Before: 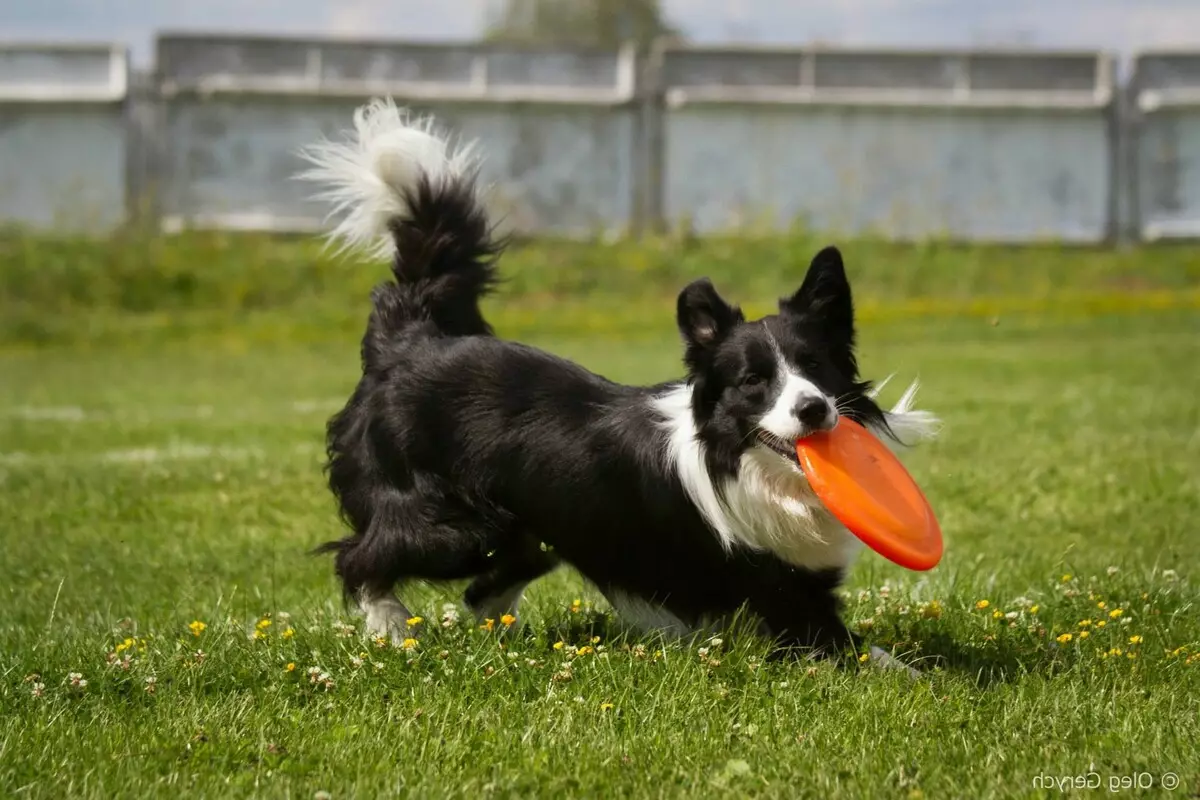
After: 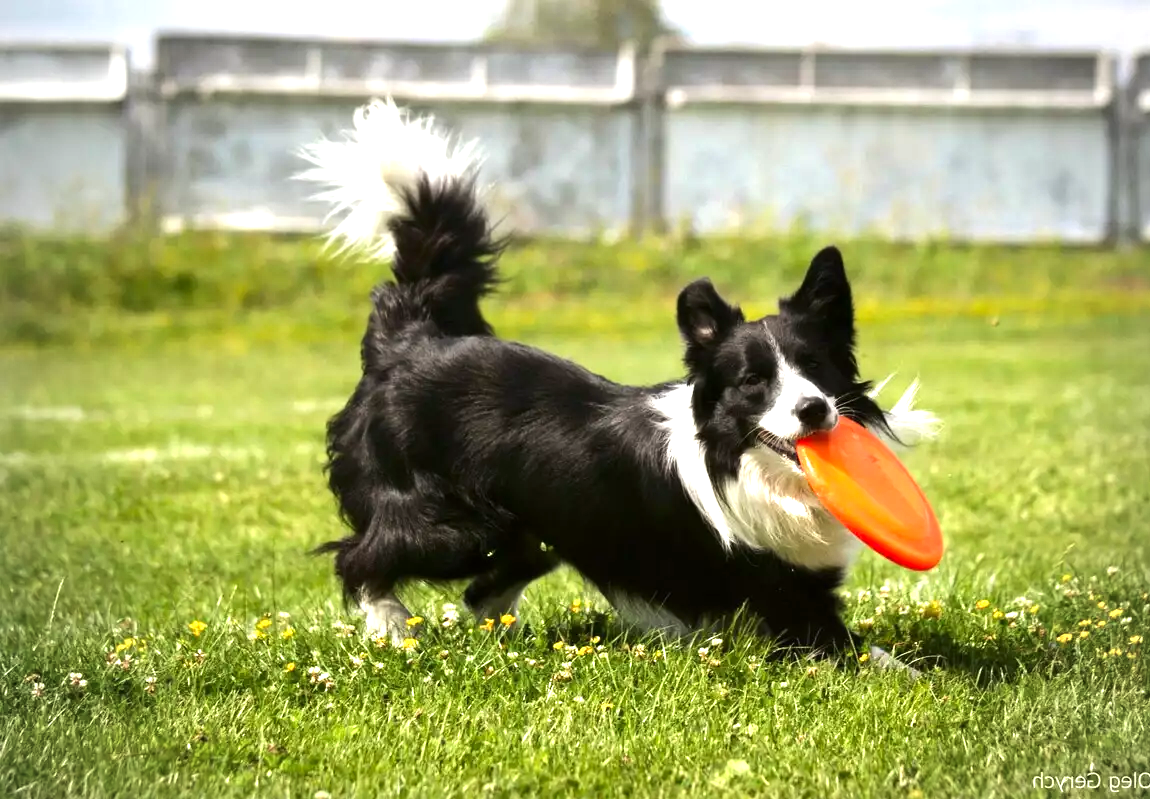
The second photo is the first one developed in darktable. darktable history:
exposure: black level correction 0, exposure 0.9 EV, compensate exposure bias true, compensate highlight preservation false
tone equalizer: -8 EV -0.417 EV, -7 EV -0.389 EV, -6 EV -0.333 EV, -5 EV -0.222 EV, -3 EV 0.222 EV, -2 EV 0.333 EV, -1 EV 0.389 EV, +0 EV 0.417 EV, edges refinement/feathering 500, mask exposure compensation -1.57 EV, preserve details no
crop: right 4.126%, bottom 0.031%
vignetting: fall-off radius 81.94%
contrast brightness saturation: contrast 0.03, brightness -0.04
